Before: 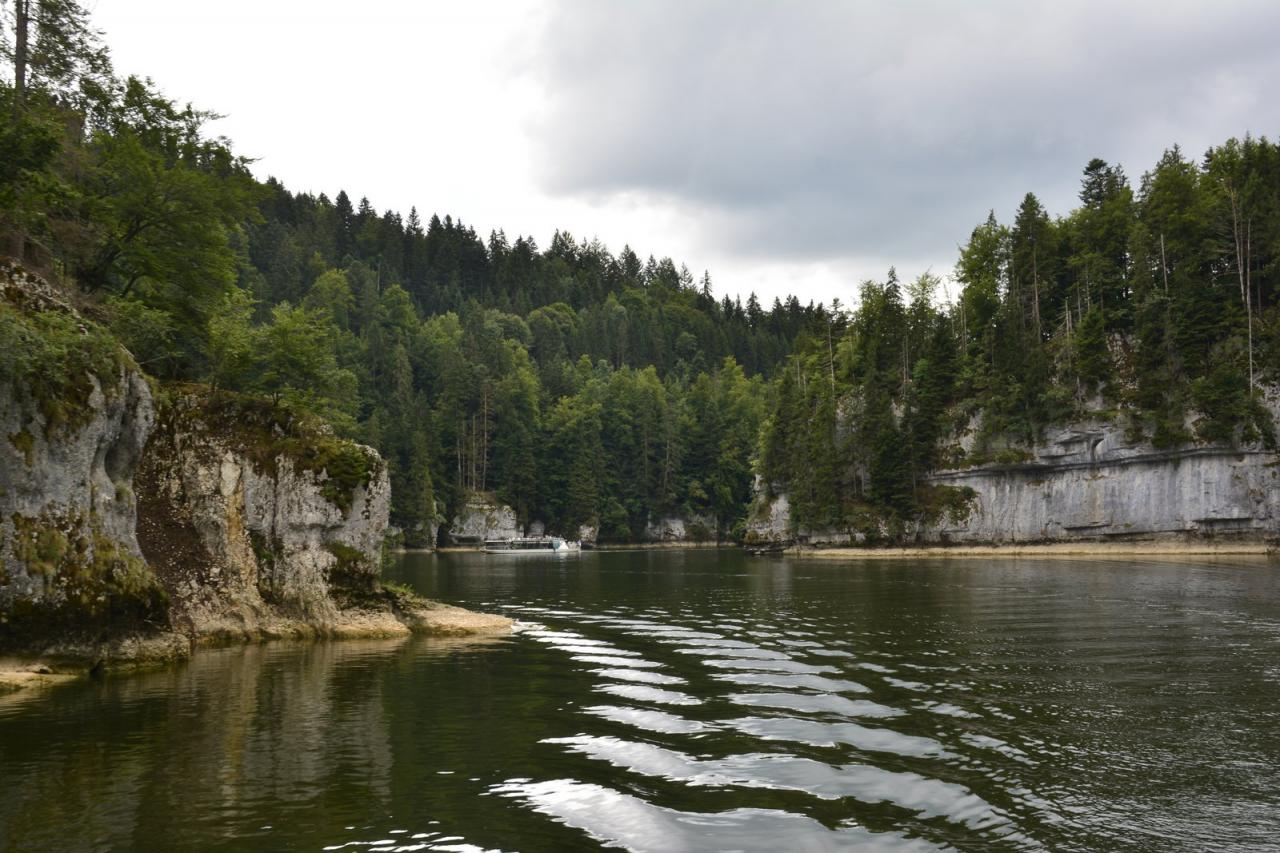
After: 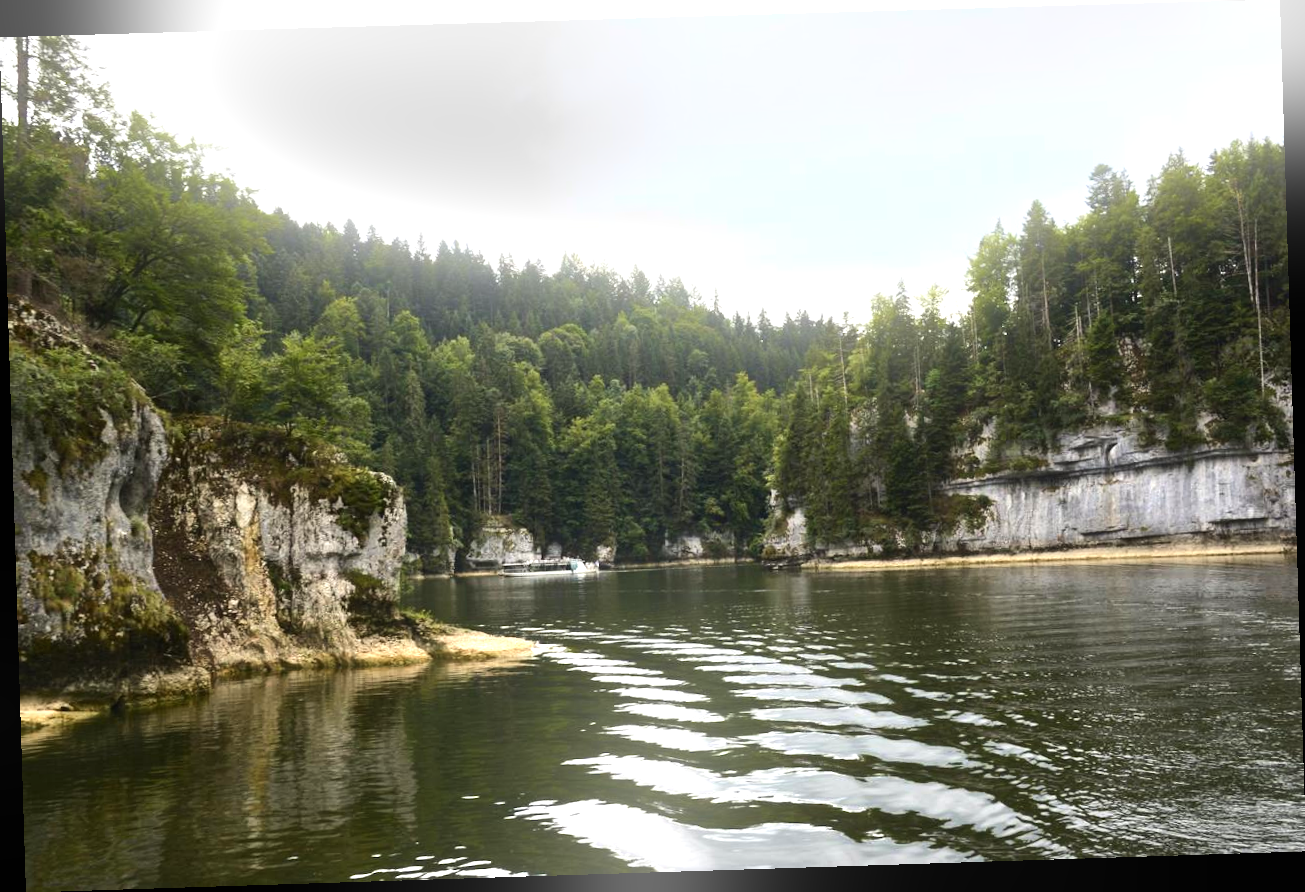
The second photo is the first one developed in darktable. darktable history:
rotate and perspective: rotation -1.77°, lens shift (horizontal) 0.004, automatic cropping off
tone equalizer: -8 EV -0.417 EV, -7 EV -0.389 EV, -6 EV -0.333 EV, -5 EV -0.222 EV, -3 EV 0.222 EV, -2 EV 0.333 EV, -1 EV 0.389 EV, +0 EV 0.417 EV, edges refinement/feathering 500, mask exposure compensation -1.57 EV, preserve details no
bloom: size 15%, threshold 97%, strength 7%
exposure: black level correction 0, exposure 0.7 EV, compensate exposure bias true, compensate highlight preservation false
